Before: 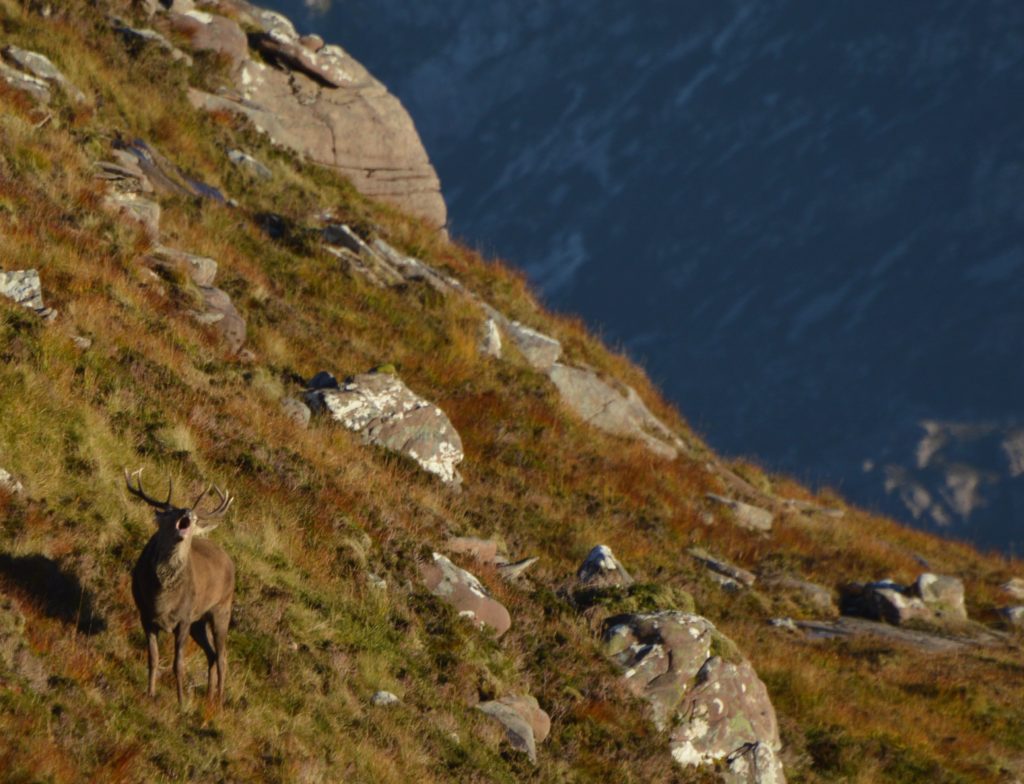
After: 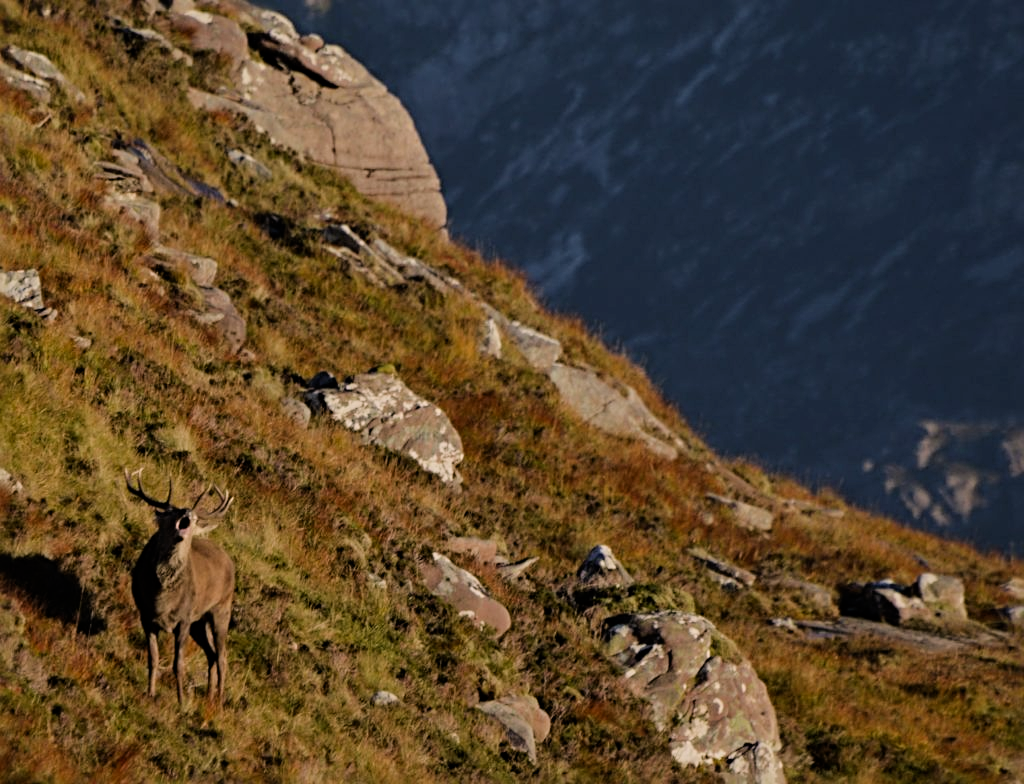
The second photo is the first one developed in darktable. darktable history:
filmic rgb: black relative exposure -6.68 EV, white relative exposure 4.56 EV, hardness 3.25
color correction: highlights a* 7.34, highlights b* 4.37
sharpen: radius 4
